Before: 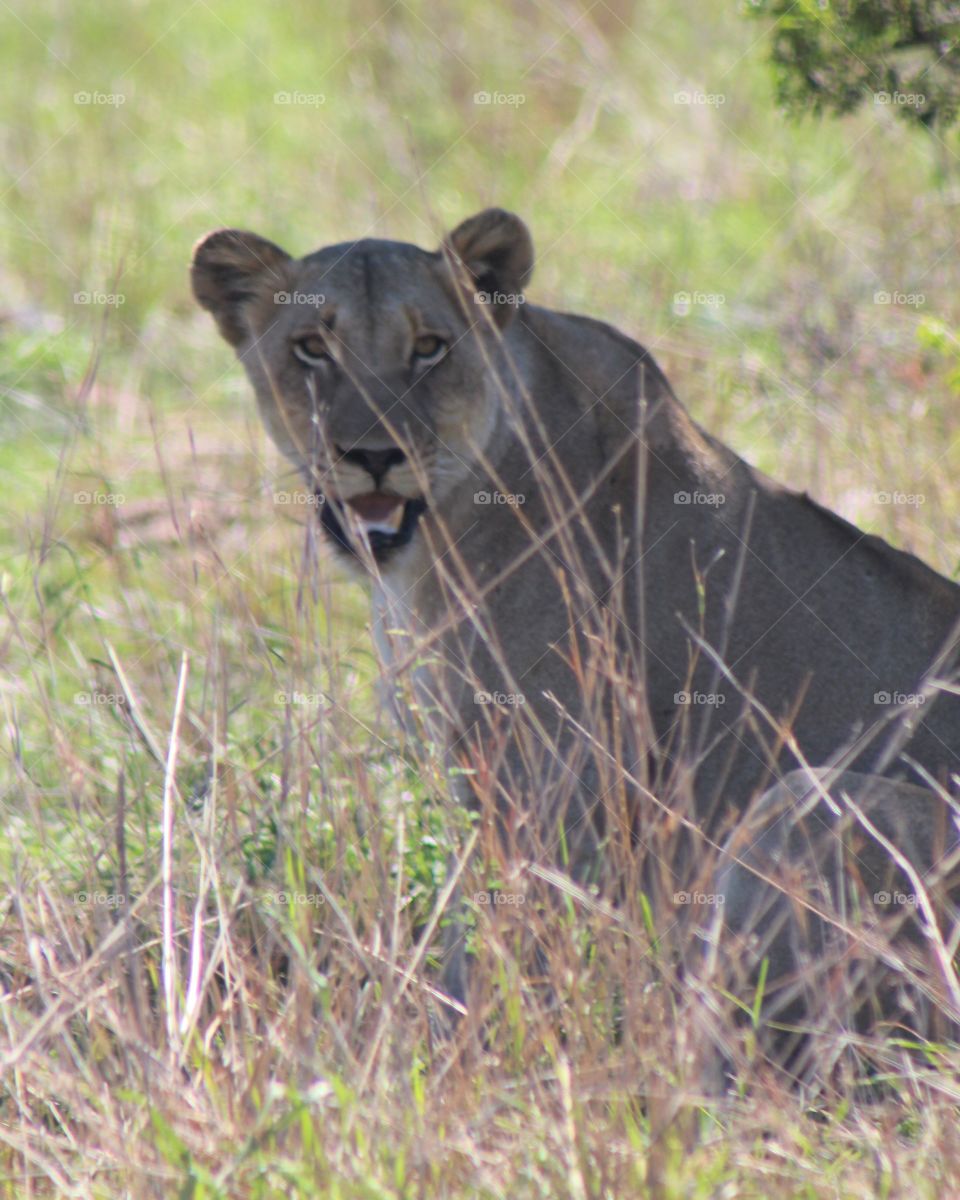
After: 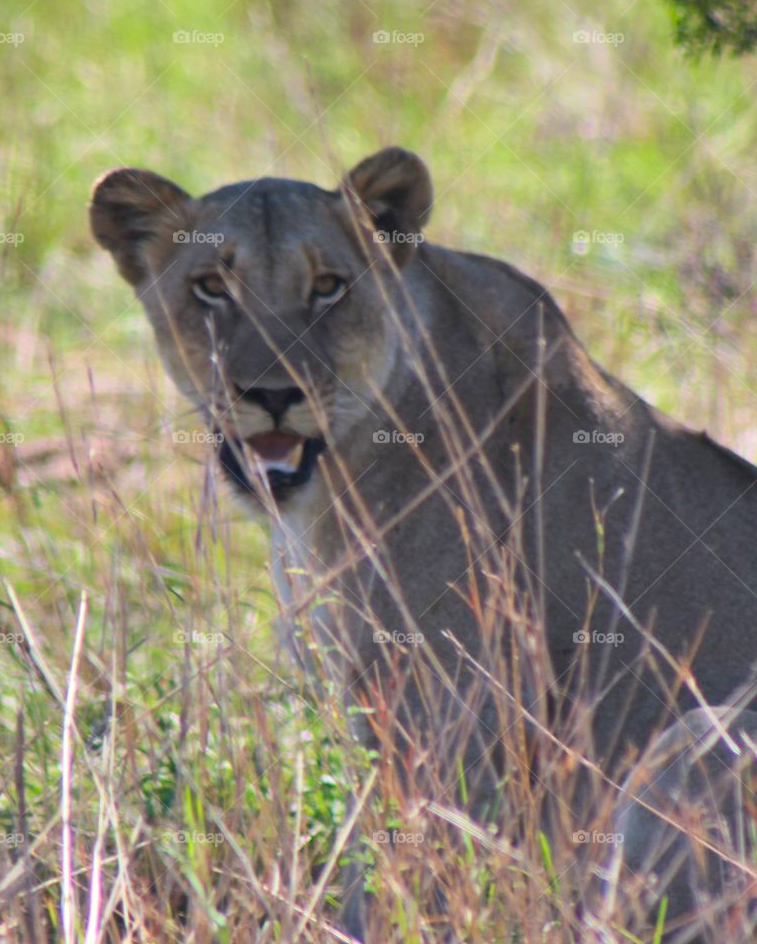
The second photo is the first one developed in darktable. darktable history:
crop and rotate: left 10.614%, top 5.147%, right 10.449%, bottom 16.181%
shadows and highlights: soften with gaussian
contrast brightness saturation: contrast 0.089, saturation 0.276
